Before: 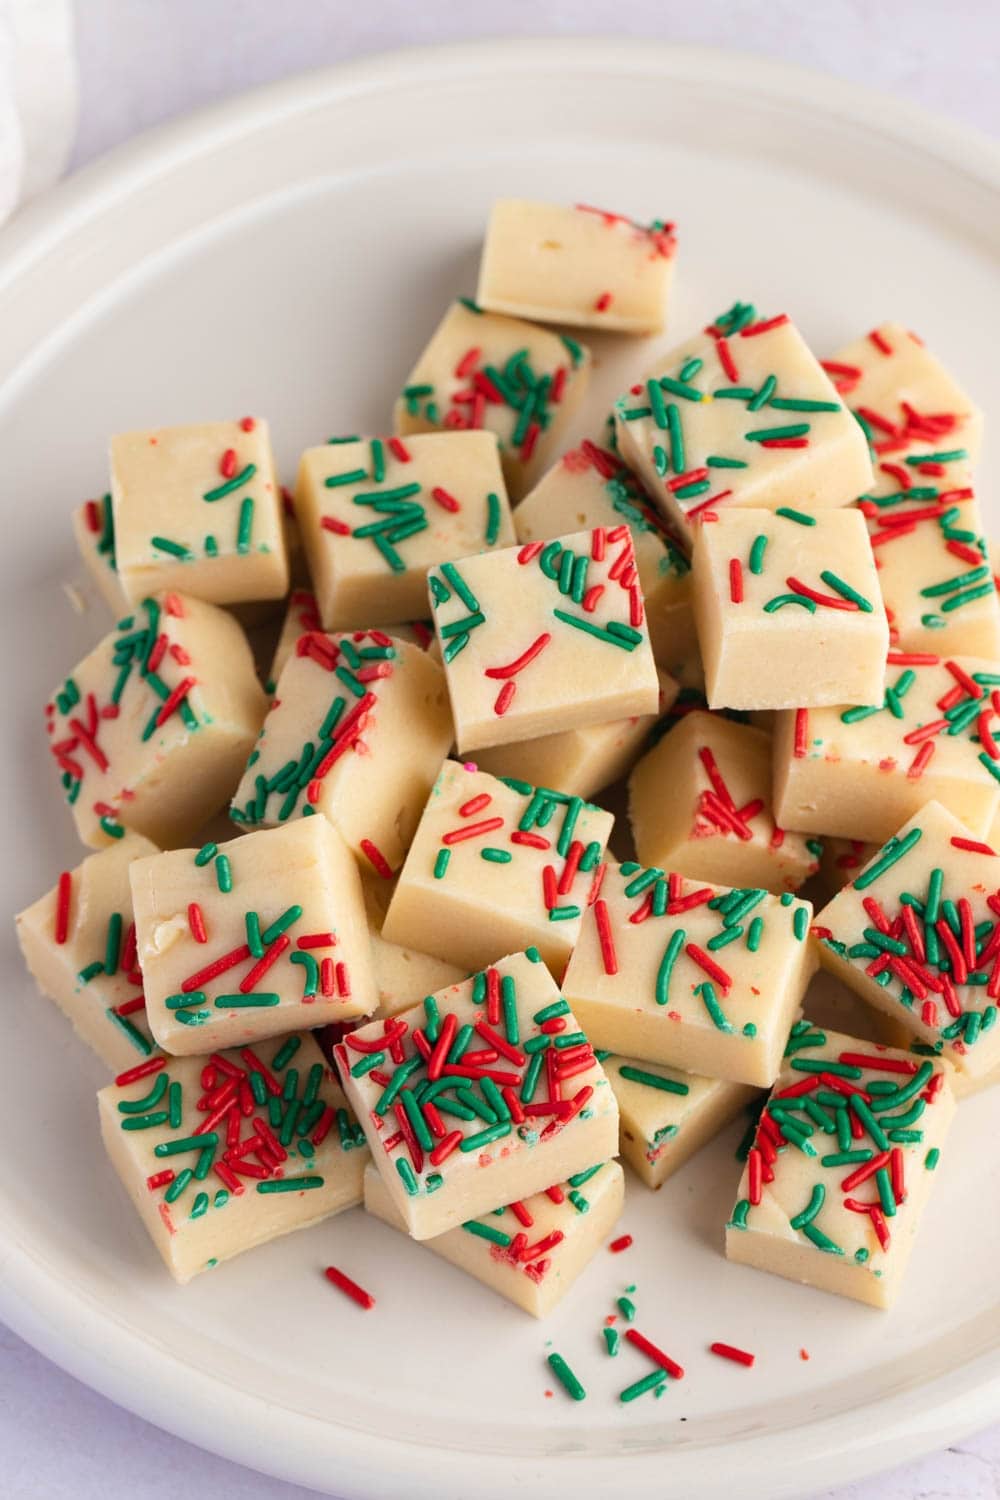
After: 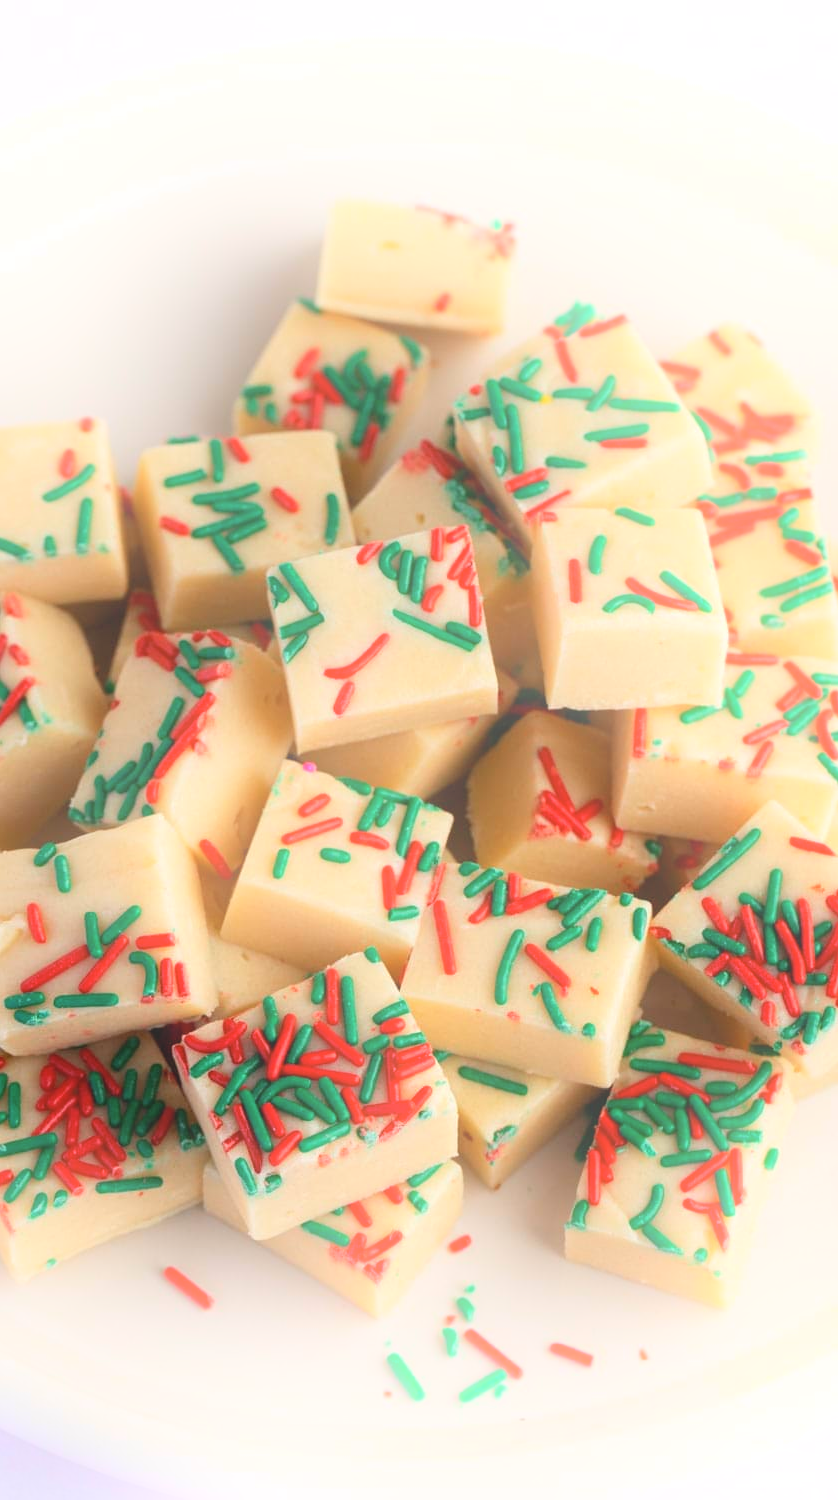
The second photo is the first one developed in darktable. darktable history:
bloom: on, module defaults
crop: left 16.145%
